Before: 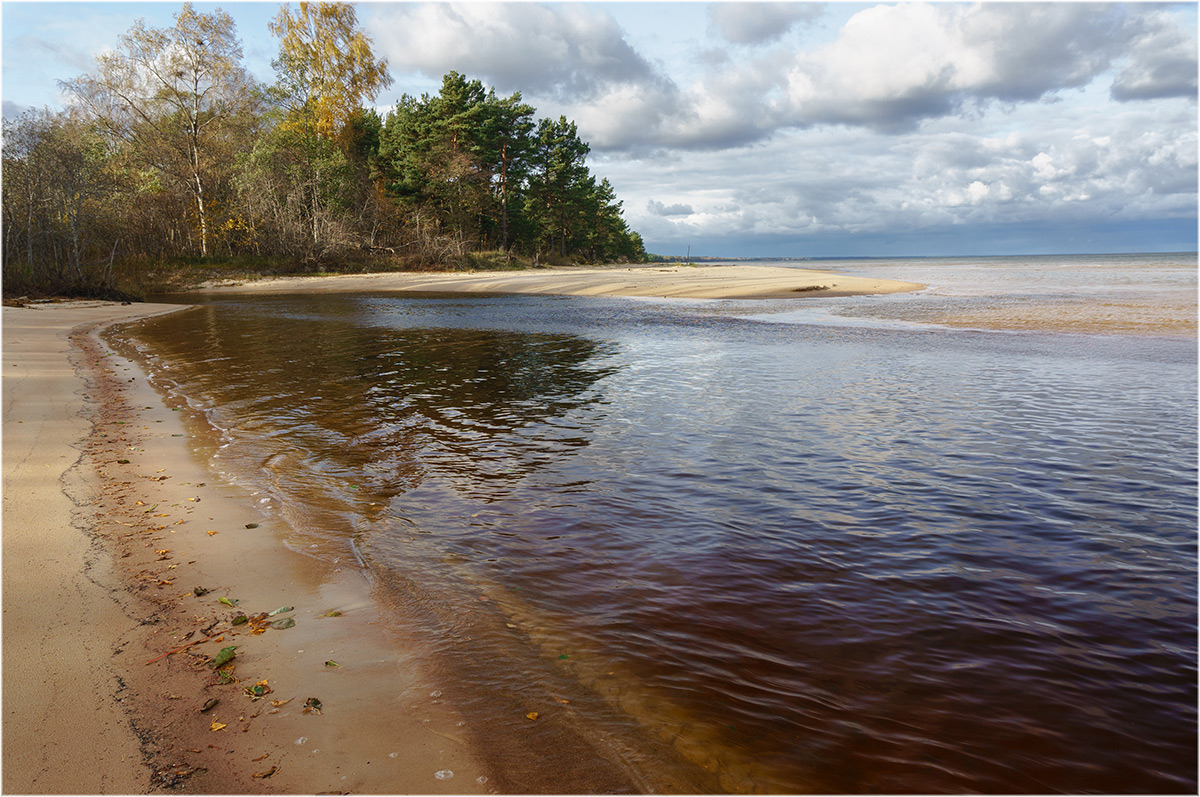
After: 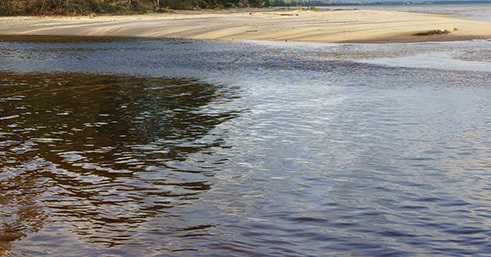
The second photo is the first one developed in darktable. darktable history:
exposure: compensate highlight preservation false
crop: left 31.606%, top 32.217%, right 27.466%, bottom 35.419%
